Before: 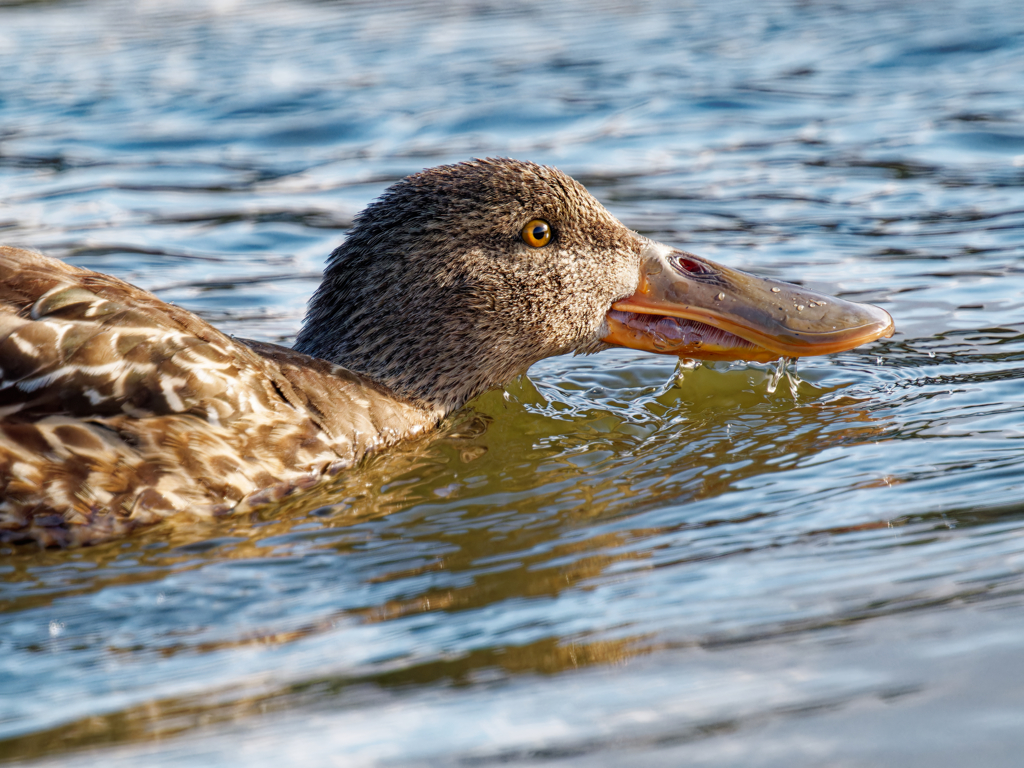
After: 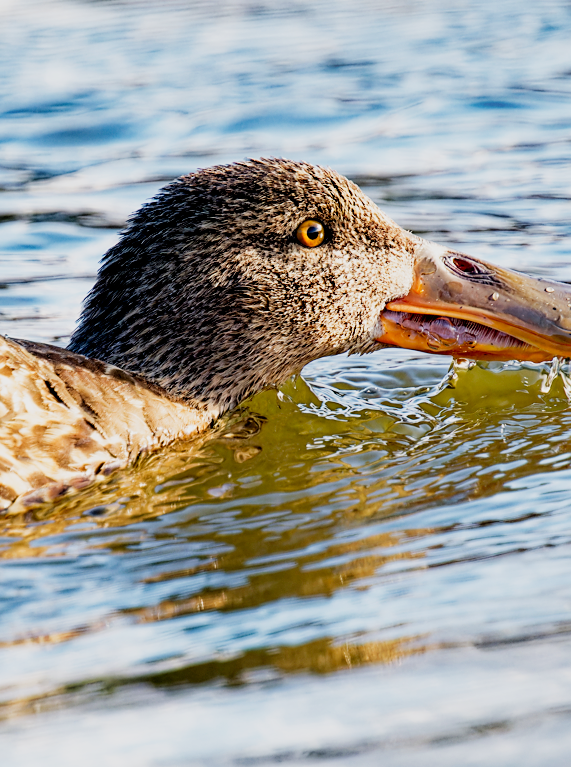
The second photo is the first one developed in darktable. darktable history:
crop: left 22.129%, right 22.055%, bottom 0.009%
sharpen: radius 1.437, amount 0.404, threshold 1.317
tone curve: curves: ch0 [(0, 0) (0.082, 0.02) (0.129, 0.078) (0.275, 0.301) (0.67, 0.809) (1, 1)], preserve colors none
filmic rgb: black relative exposure -7.65 EV, white relative exposure 4.56 EV, threshold 3.03 EV, structure ↔ texture 99.73%, hardness 3.61, enable highlight reconstruction true
